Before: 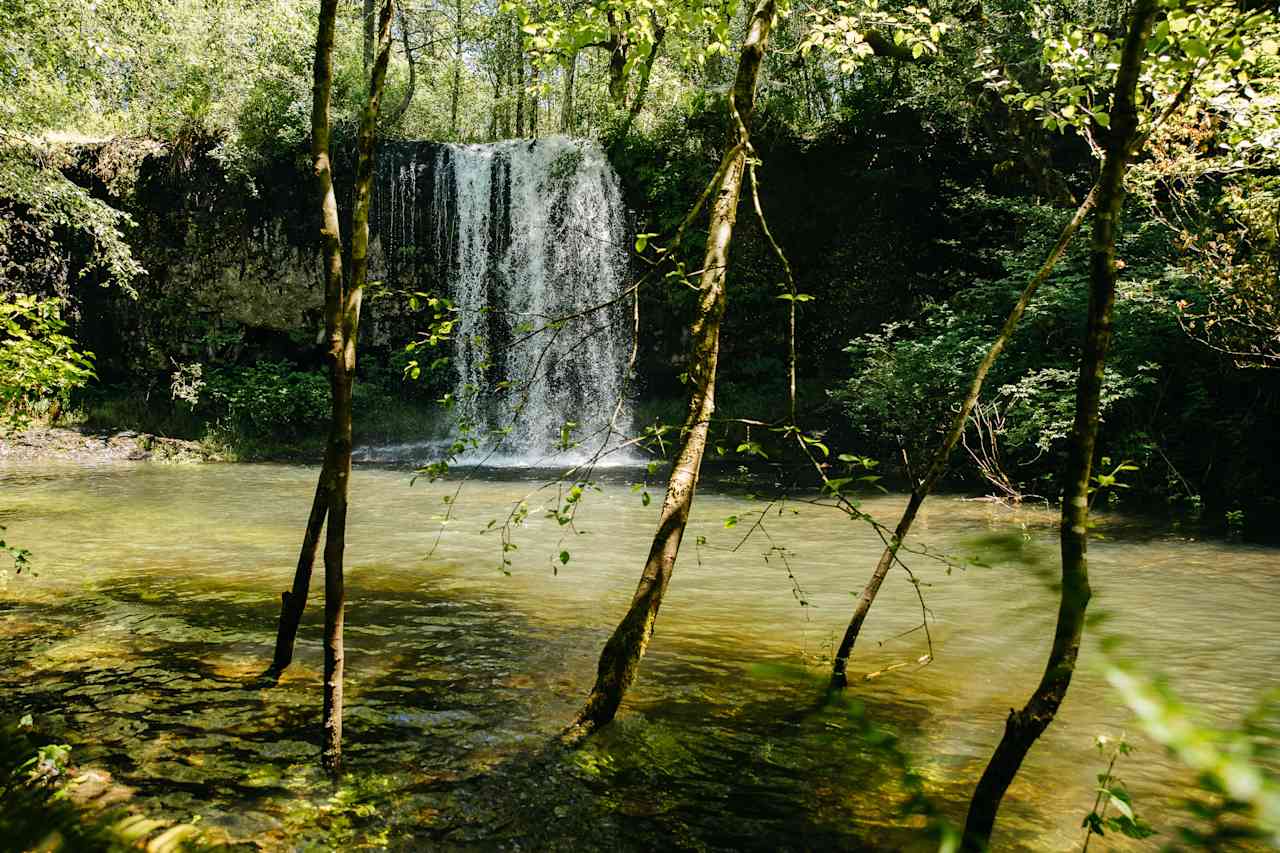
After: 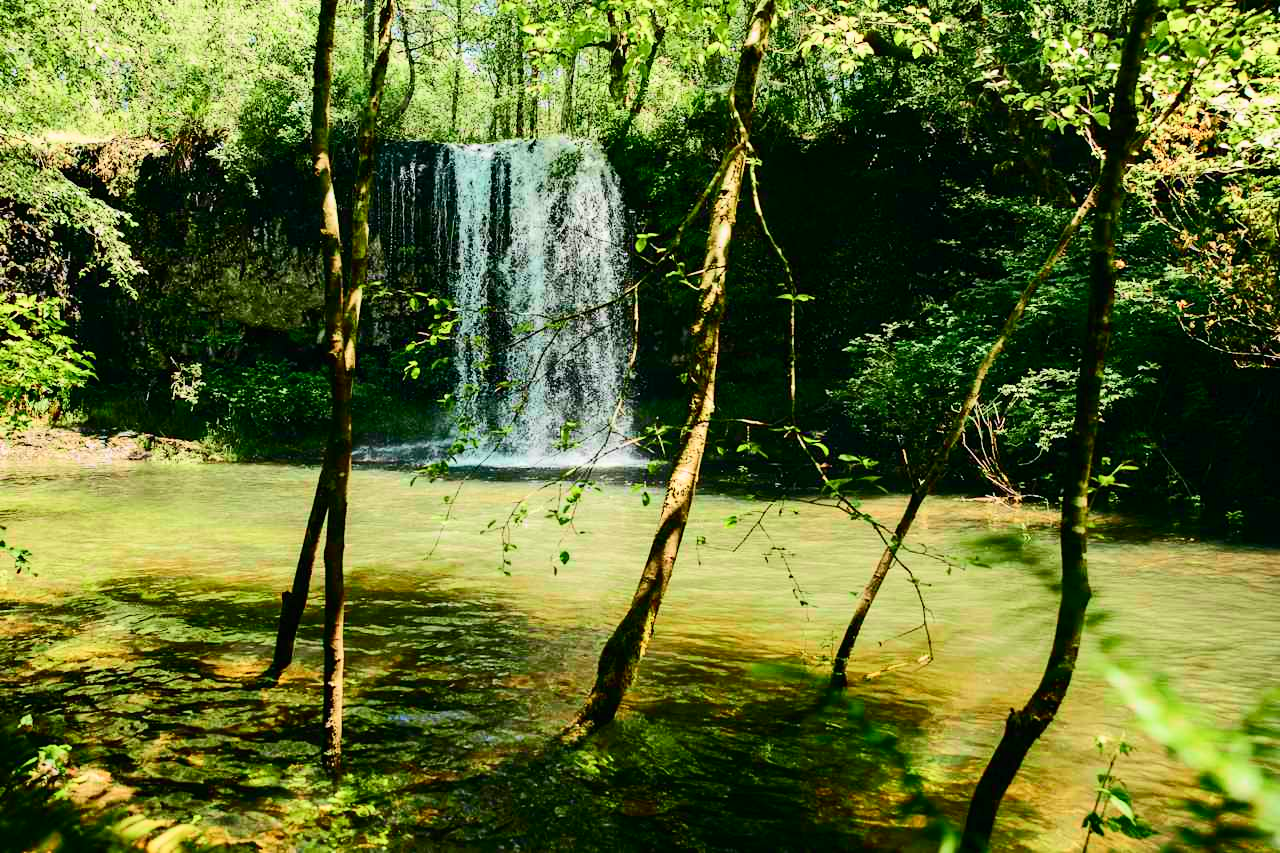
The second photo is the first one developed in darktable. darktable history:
tone curve: curves: ch0 [(0, 0.003) (0.044, 0.032) (0.12, 0.089) (0.197, 0.168) (0.281, 0.273) (0.468, 0.548) (0.588, 0.71) (0.701, 0.815) (0.86, 0.922) (1, 0.982)]; ch1 [(0, 0) (0.247, 0.215) (0.433, 0.382) (0.466, 0.426) (0.493, 0.481) (0.501, 0.5) (0.517, 0.524) (0.557, 0.582) (0.598, 0.651) (0.671, 0.735) (0.796, 0.85) (1, 1)]; ch2 [(0, 0) (0.249, 0.216) (0.357, 0.317) (0.448, 0.432) (0.478, 0.492) (0.498, 0.499) (0.517, 0.53) (0.537, 0.57) (0.569, 0.623) (0.61, 0.663) (0.706, 0.75) (0.808, 0.809) (0.991, 0.968)], color space Lab, independent channels, preserve colors none
